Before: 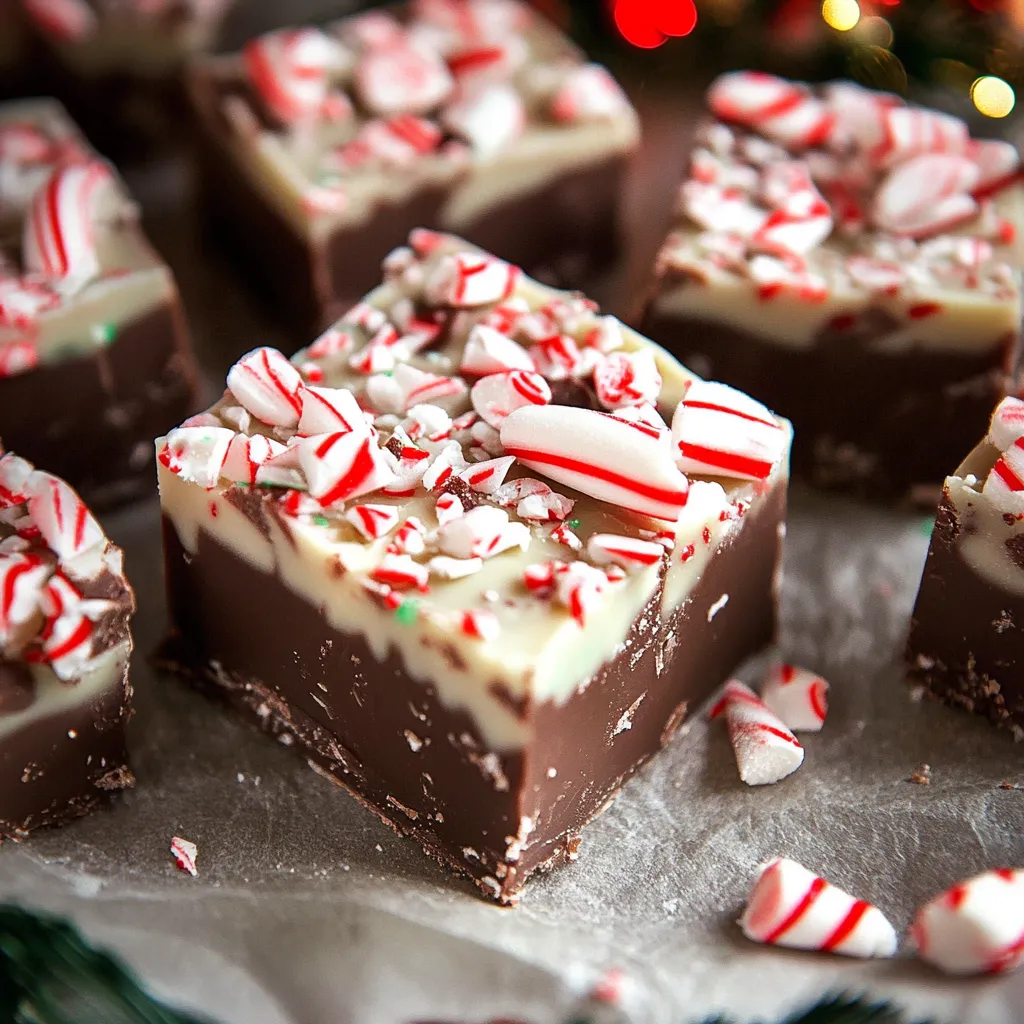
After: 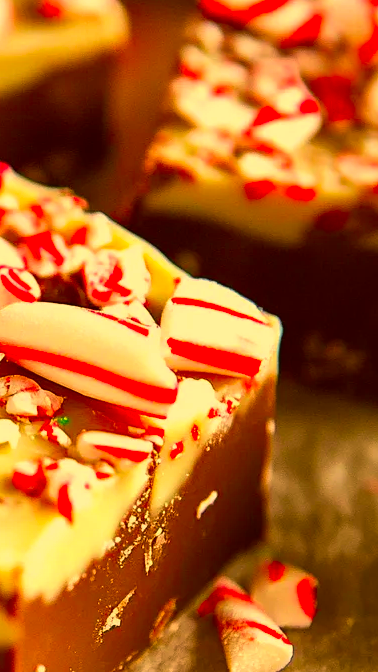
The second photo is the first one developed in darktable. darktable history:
crop and rotate: left 49.936%, top 10.094%, right 13.136%, bottom 24.256%
color correction: highlights a* 10.44, highlights b* 30.04, shadows a* 2.73, shadows b* 17.51, saturation 1.72
